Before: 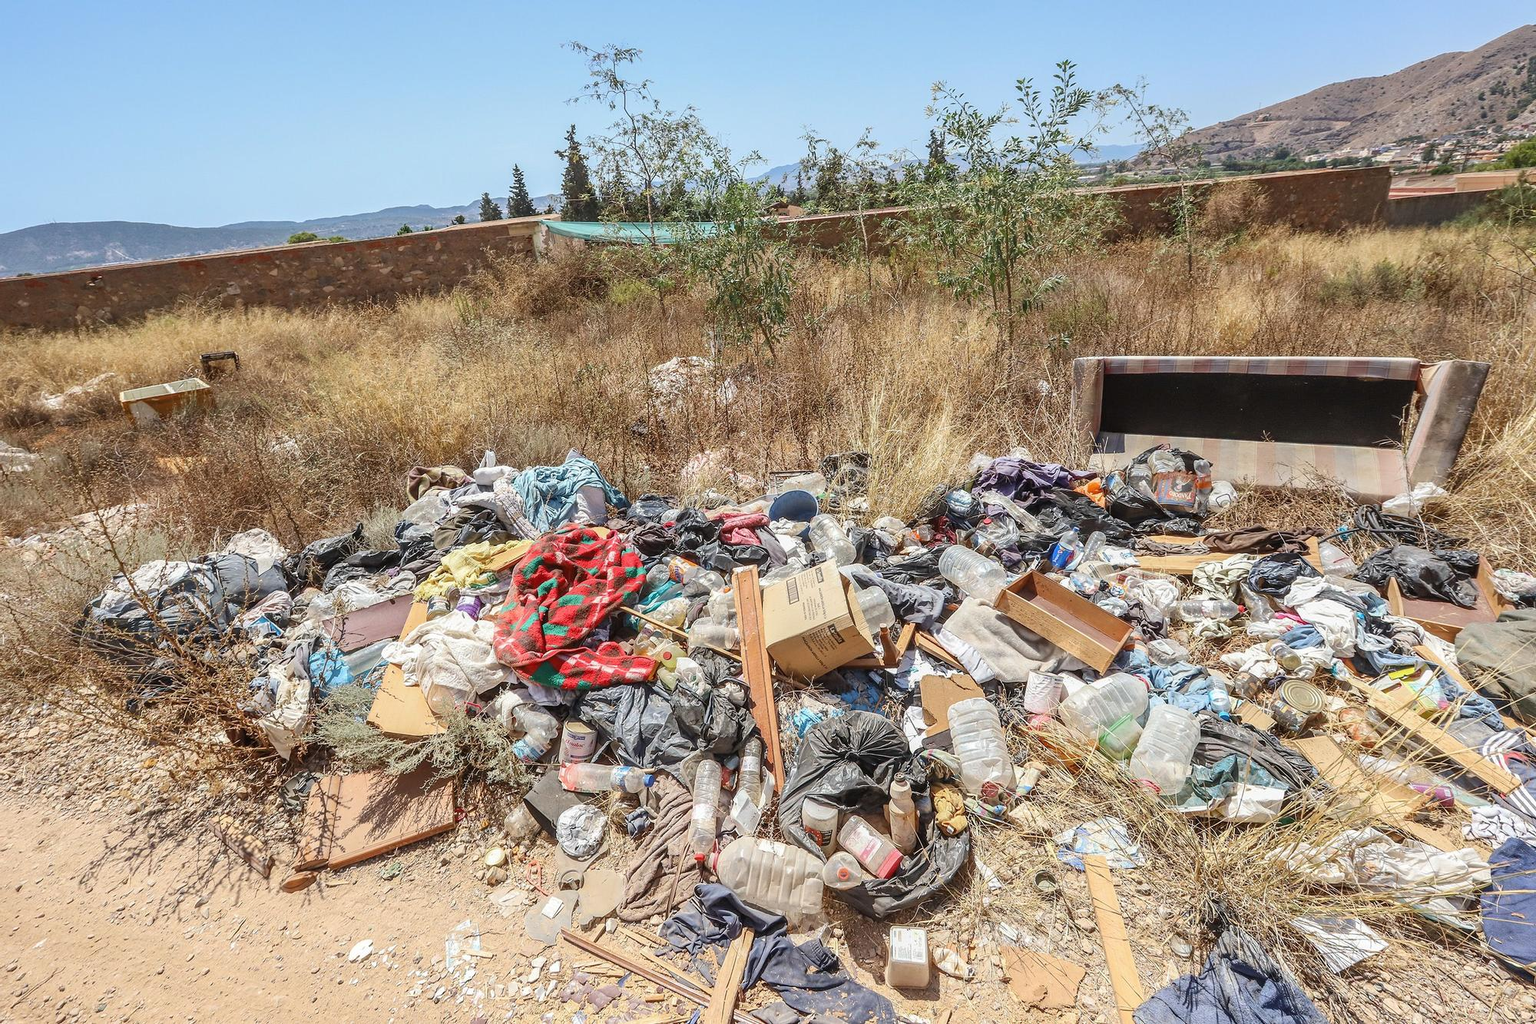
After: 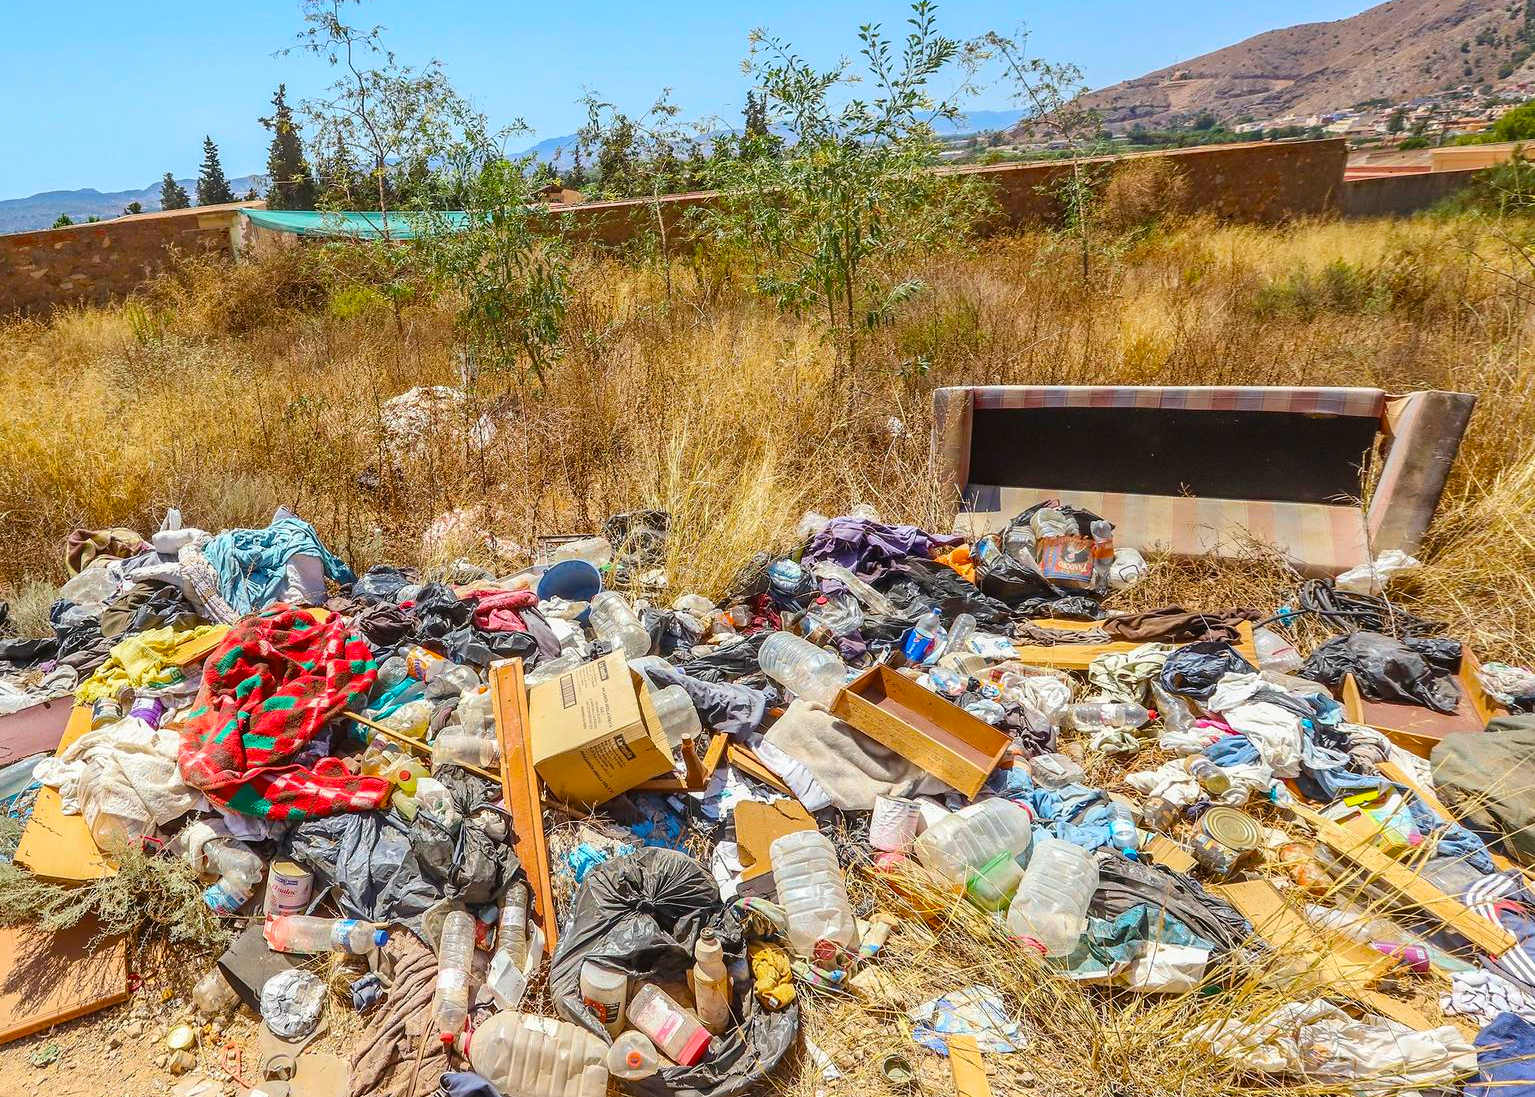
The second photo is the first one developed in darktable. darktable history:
crop: left 23.215%, top 5.885%, bottom 11.815%
color balance rgb: power › chroma 0.264%, power › hue 62.11°, perceptual saturation grading › global saturation 19.709%, global vibrance 50.277%
